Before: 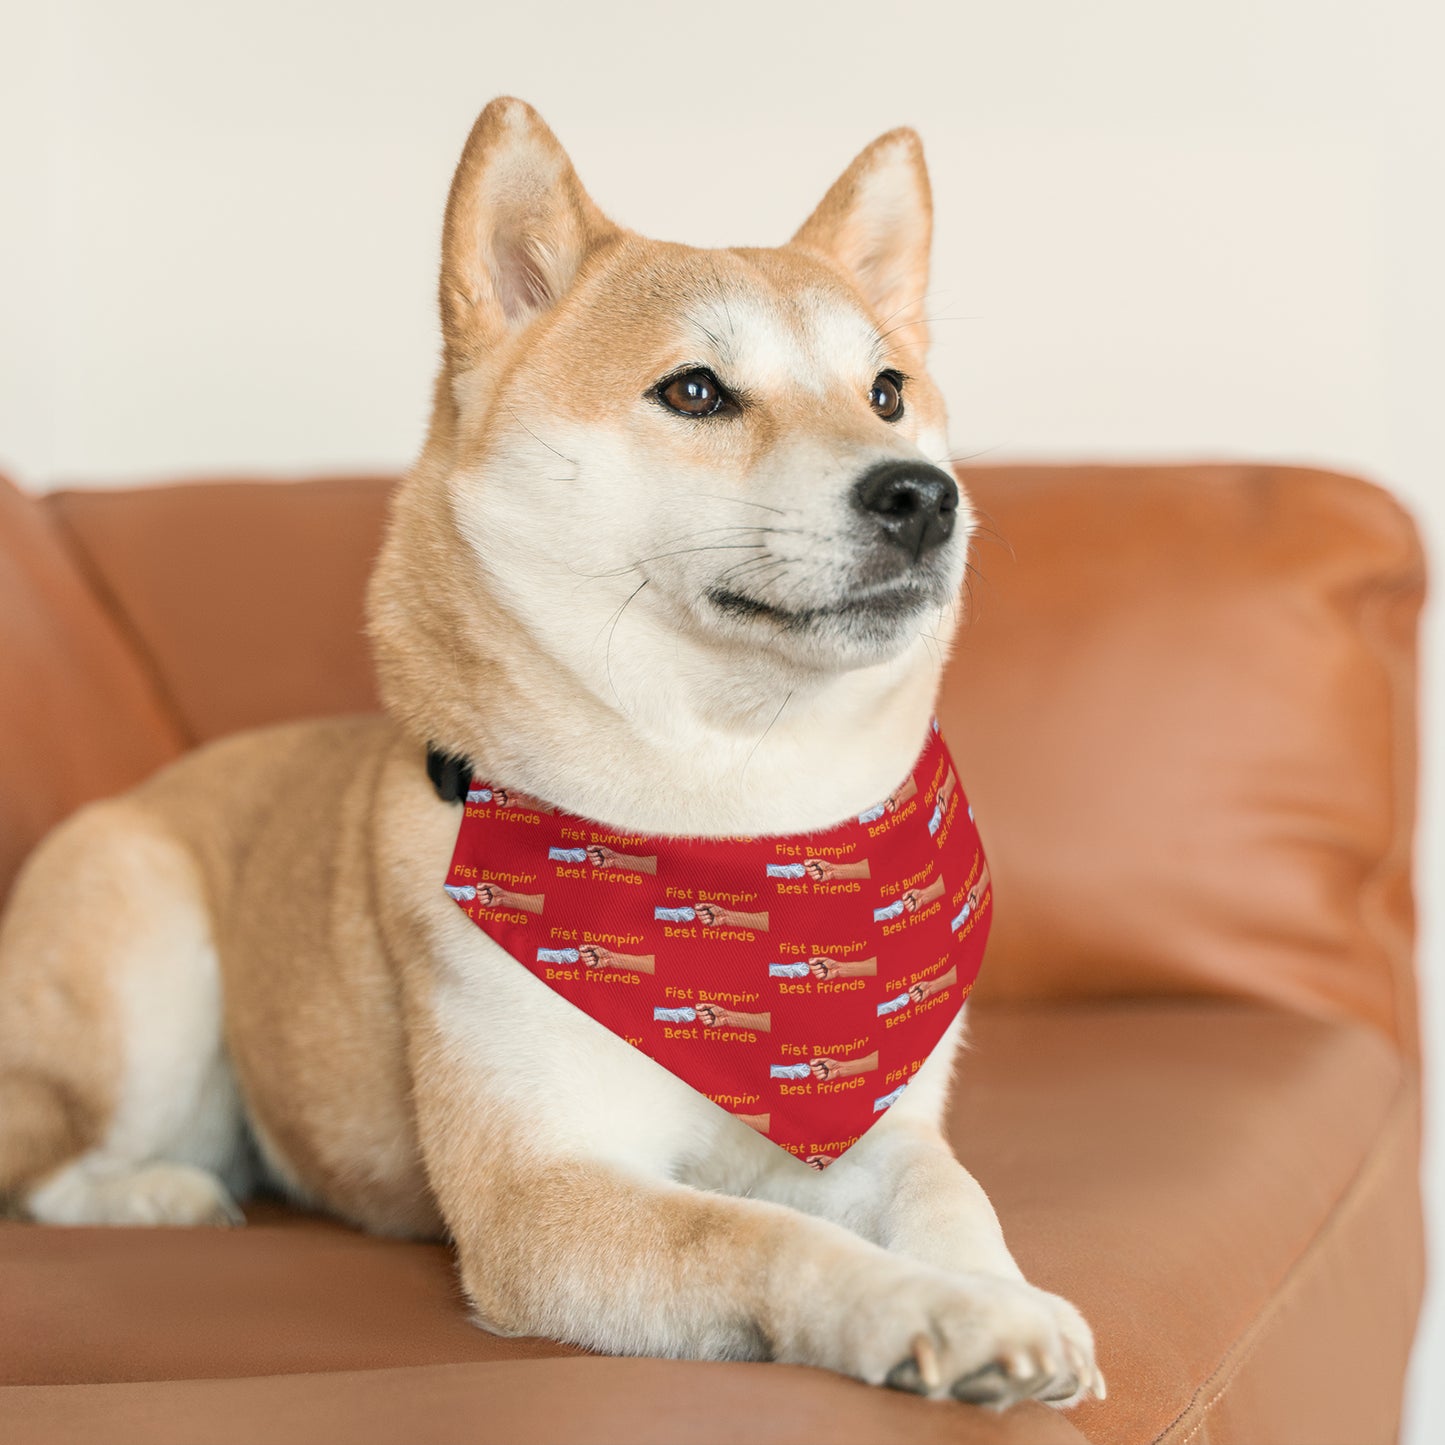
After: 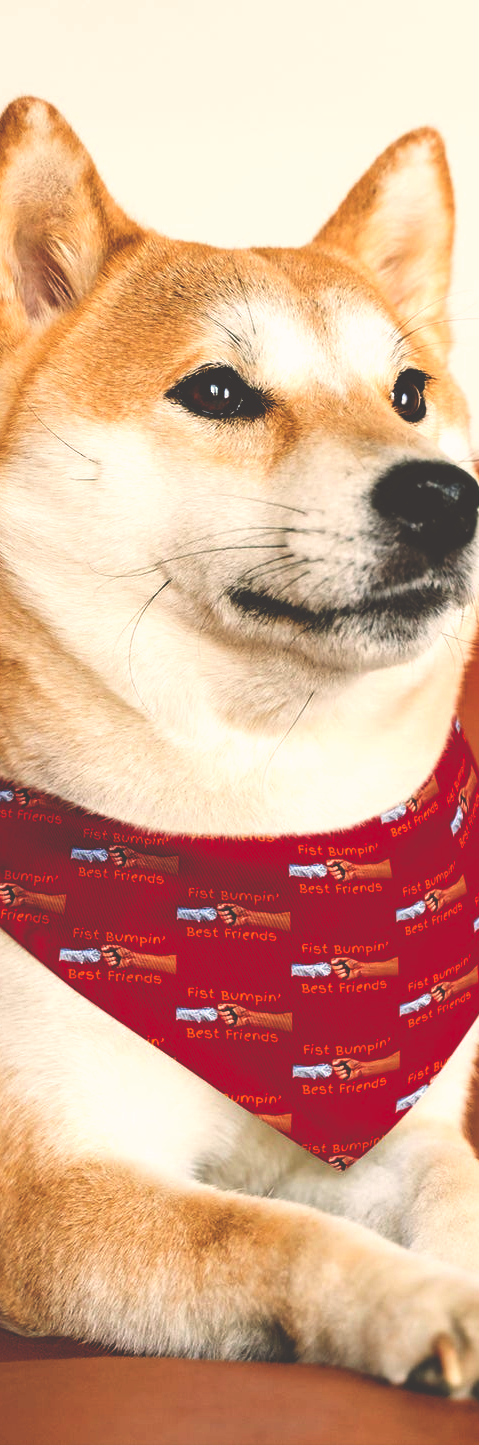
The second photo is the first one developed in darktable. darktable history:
crop: left 33.088%, right 33.741%
color correction: highlights a* 6.01, highlights b* 4.89
base curve: curves: ch0 [(0, 0.036) (0.083, 0.04) (0.804, 1)], preserve colors none
